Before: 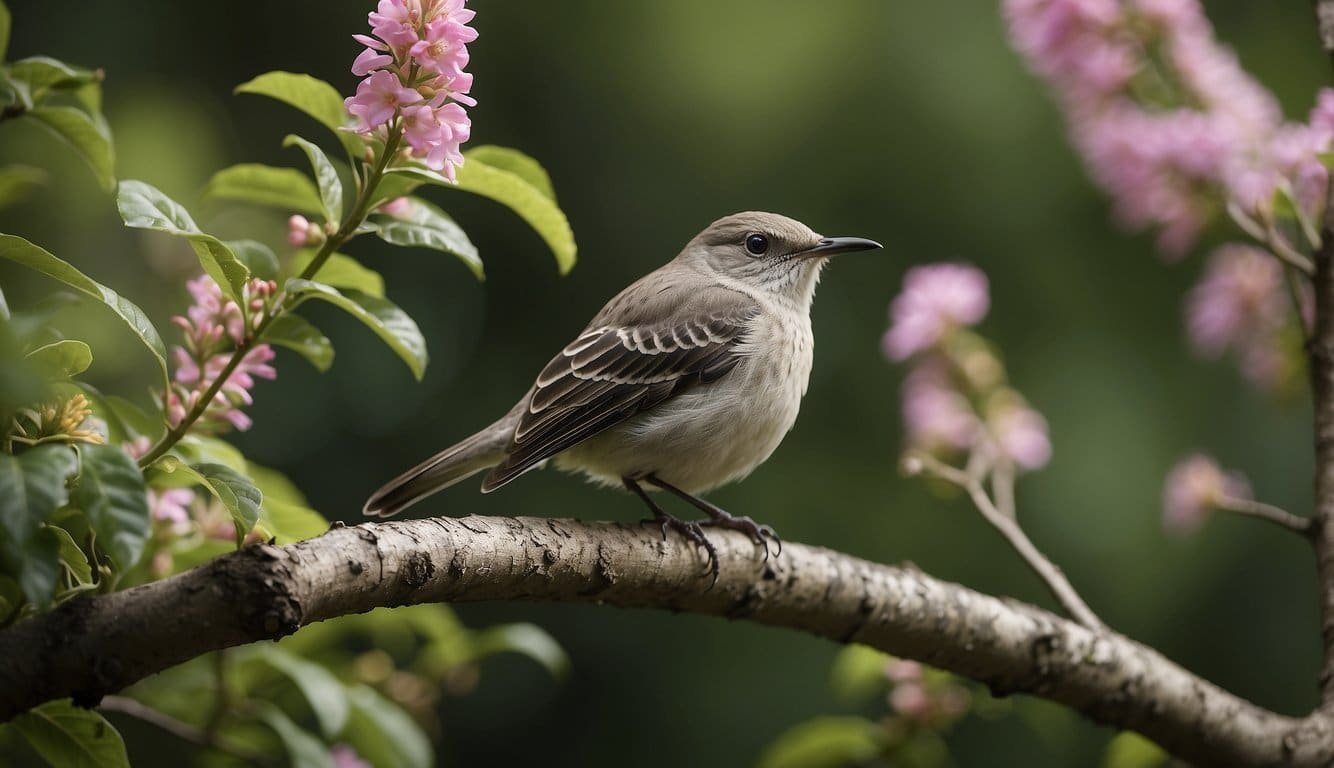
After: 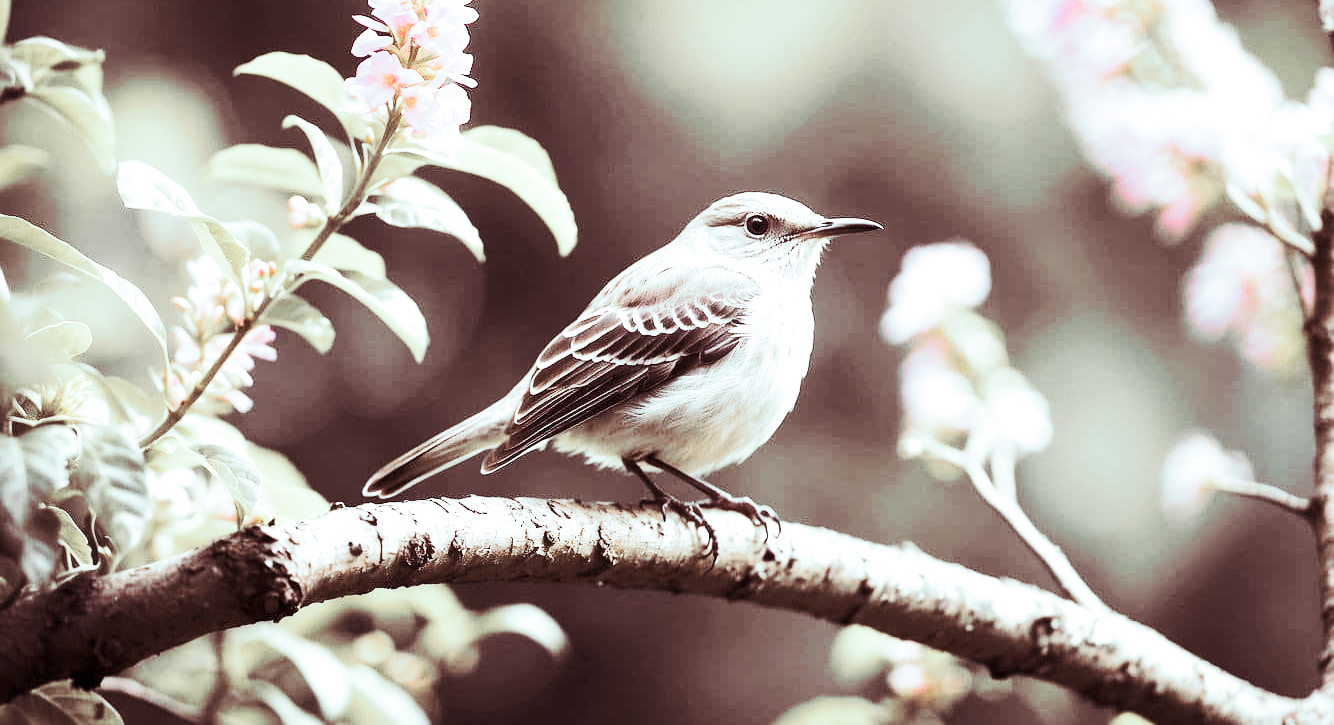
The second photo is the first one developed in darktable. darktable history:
crop and rotate: top 2.479%, bottom 3.018%
base curve: curves: ch0 [(0, 0) (0.005, 0.002) (0.15, 0.3) (0.4, 0.7) (0.75, 0.95) (1, 1)], preserve colors none
split-toning: highlights › hue 180°
color correction: highlights a* -0.772, highlights b* -8.92
color zones: curves: ch1 [(0, 0.638) (0.193, 0.442) (0.286, 0.15) (0.429, 0.14) (0.571, 0.142) (0.714, 0.154) (0.857, 0.175) (1, 0.638)]
rgb curve: curves: ch0 [(0, 0) (0.284, 0.292) (0.505, 0.644) (1, 1)], compensate middle gray true
exposure: black level correction 0, exposure 1.1 EV, compensate highlight preservation false
